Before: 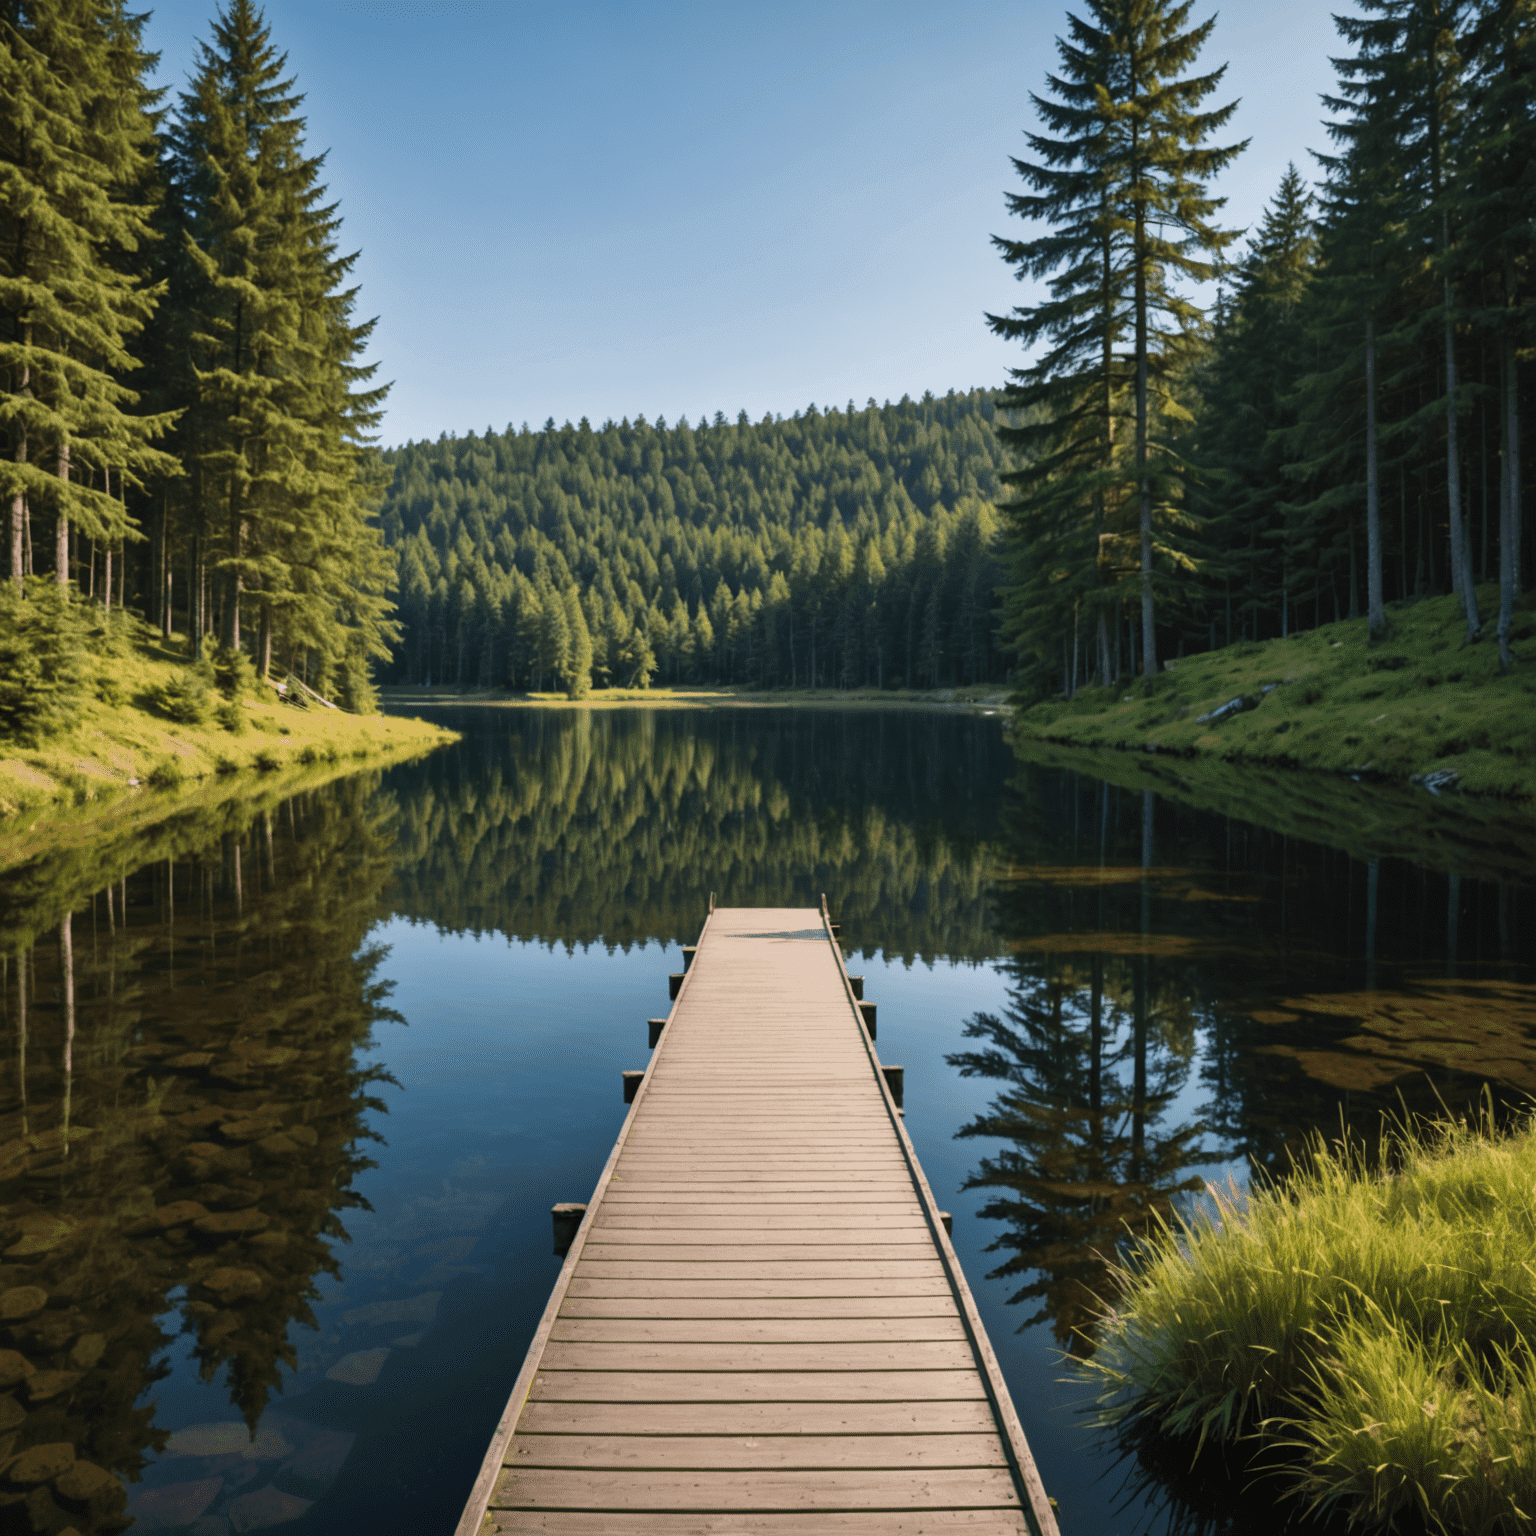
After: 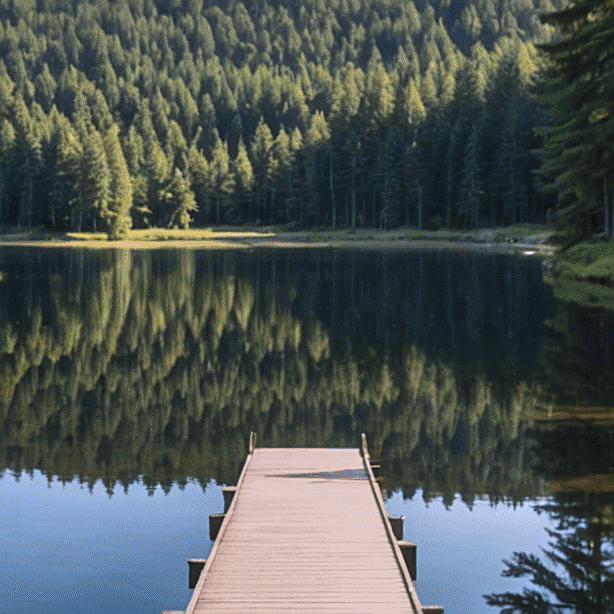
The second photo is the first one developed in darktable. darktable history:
local contrast: on, module defaults
crop: left 30%, top 30%, right 30%, bottom 30%
tone equalizer: -7 EV 0.13 EV, smoothing diameter 25%, edges refinement/feathering 10, preserve details guided filter
white balance: red 1.004, blue 1.096
sharpen: on, module defaults
haze removal: strength -0.1, adaptive false
